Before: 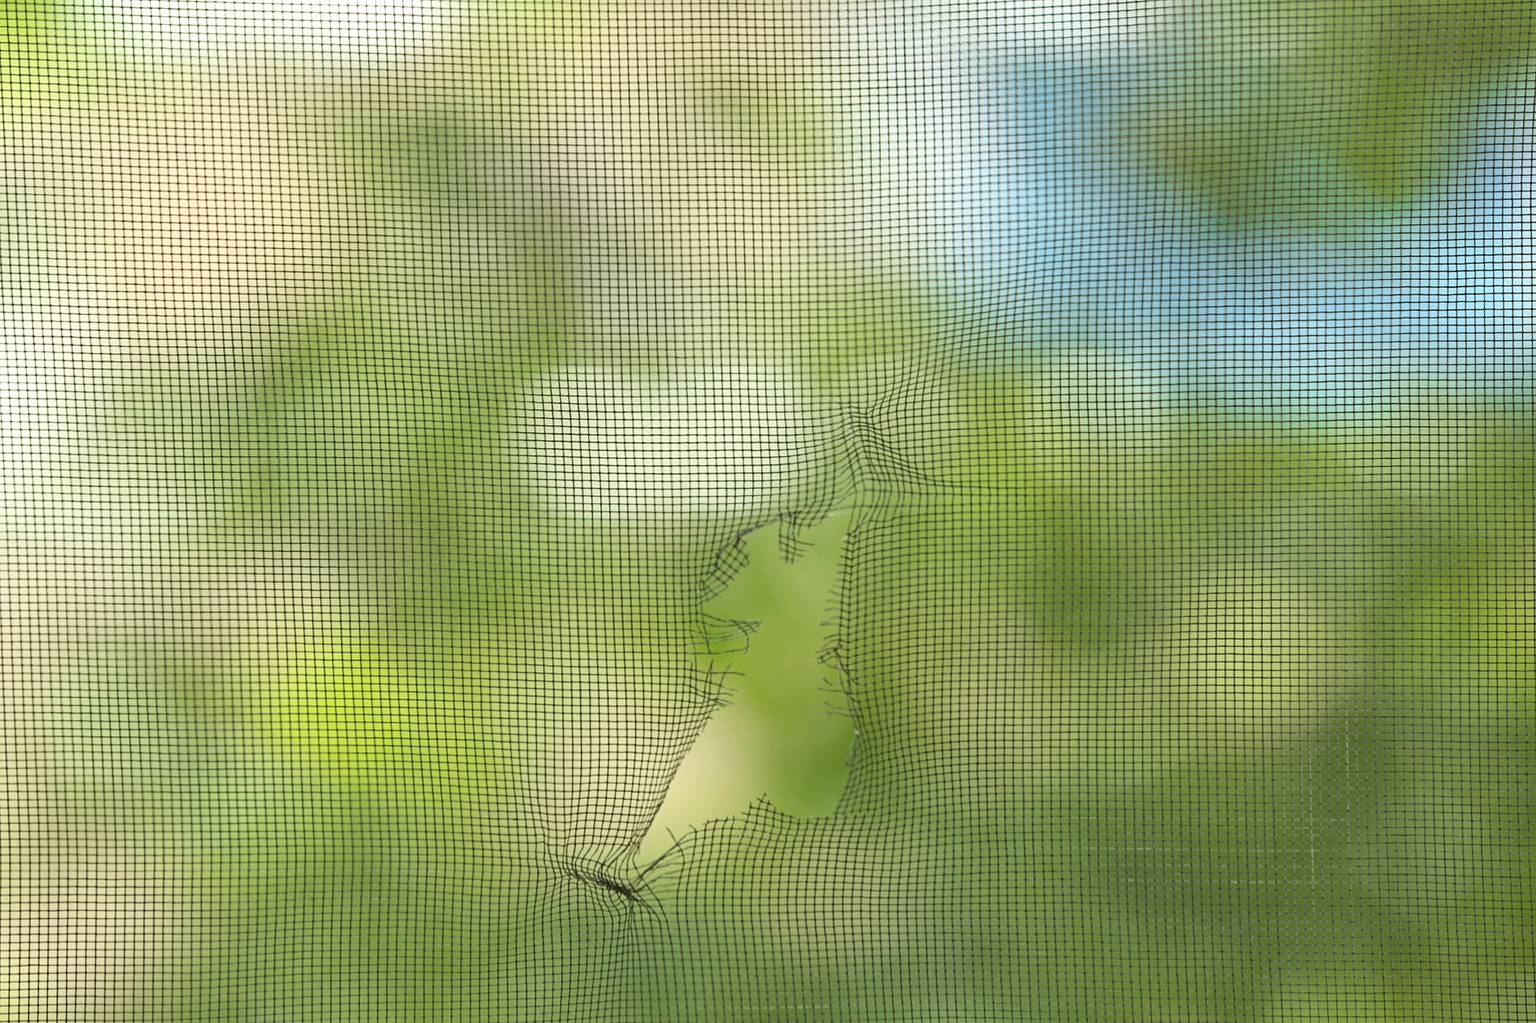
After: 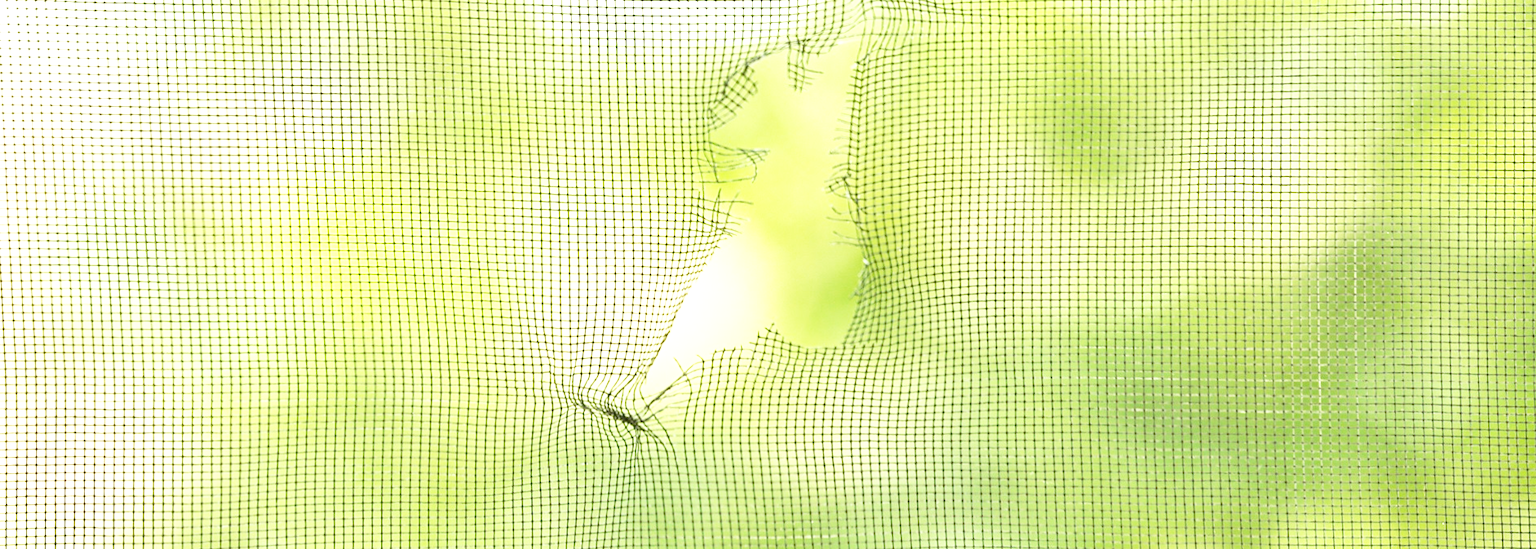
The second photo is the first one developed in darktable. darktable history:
rotate and perspective: rotation 0.174°, lens shift (vertical) 0.013, lens shift (horizontal) 0.019, shear 0.001, automatic cropping original format, crop left 0.007, crop right 0.991, crop top 0.016, crop bottom 0.997
crop and rotate: top 46.237%
local contrast: highlights 100%, shadows 100%, detail 120%, midtone range 0.2
exposure: black level correction 0, exposure 0.7 EV, compensate exposure bias true, compensate highlight preservation false
levels: levels [0, 0.492, 0.984]
base curve: curves: ch0 [(0, 0) (0.012, 0.01) (0.073, 0.168) (0.31, 0.711) (0.645, 0.957) (1, 1)], preserve colors none
